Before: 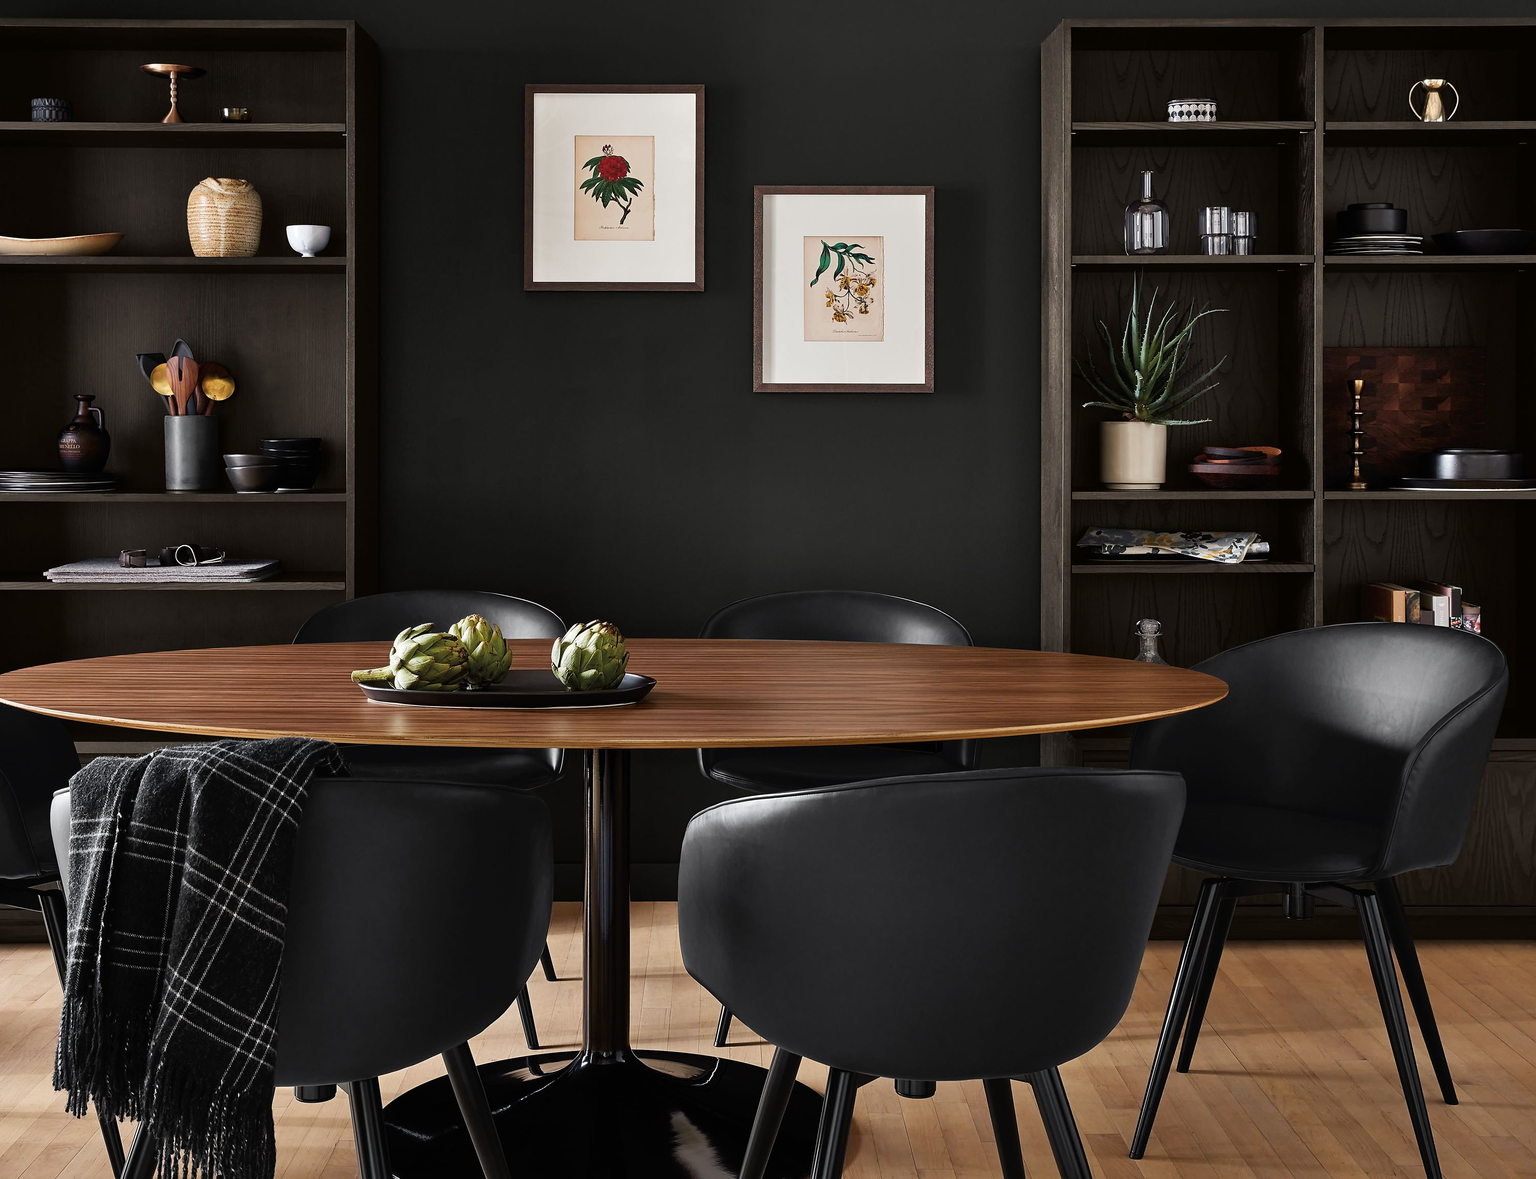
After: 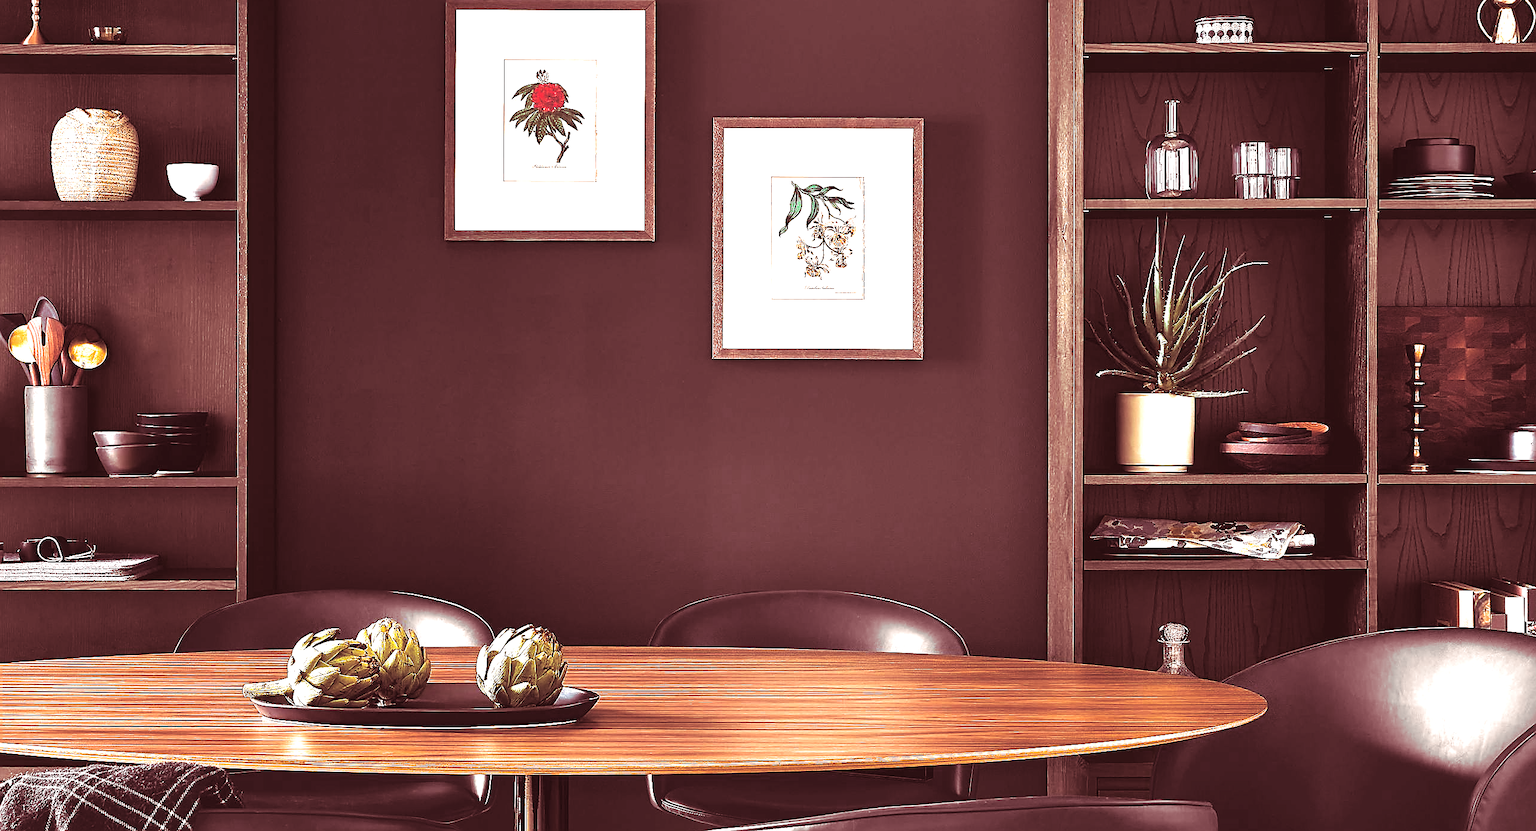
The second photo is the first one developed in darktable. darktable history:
split-toning: highlights › saturation 0, balance -61.83
sharpen: radius 1.4, amount 1.25, threshold 0.7
exposure: black level correction 0, exposure 1.975 EV, compensate exposure bias true, compensate highlight preservation false
crop and rotate: left 9.345%, top 7.22%, right 4.982%, bottom 32.331%
color balance rgb: shadows lift › chroma 2%, shadows lift › hue 247.2°, power › chroma 0.3%, power › hue 25.2°, highlights gain › chroma 3%, highlights gain › hue 60°, global offset › luminance 0.75%, perceptual saturation grading › global saturation 20%, perceptual saturation grading › highlights -20%, perceptual saturation grading › shadows 30%, global vibrance 20%
